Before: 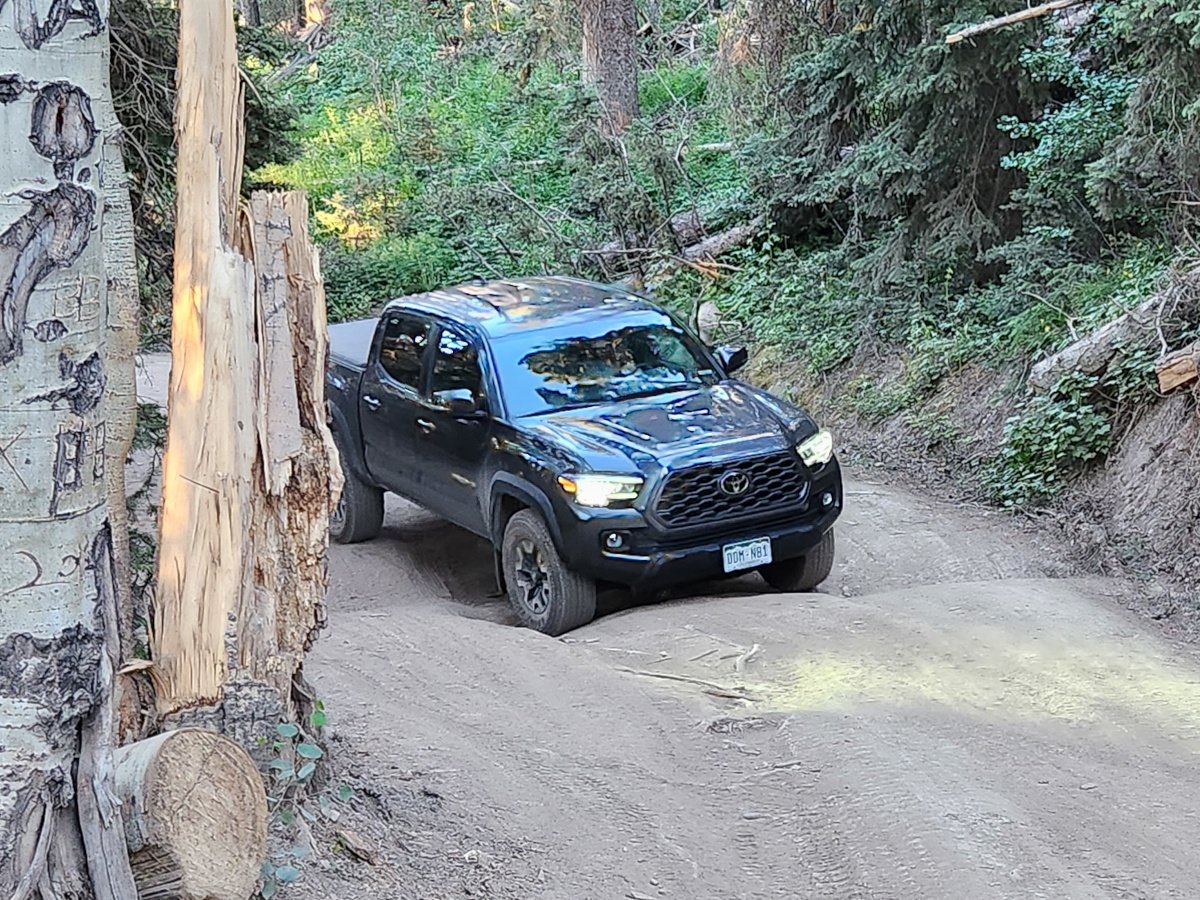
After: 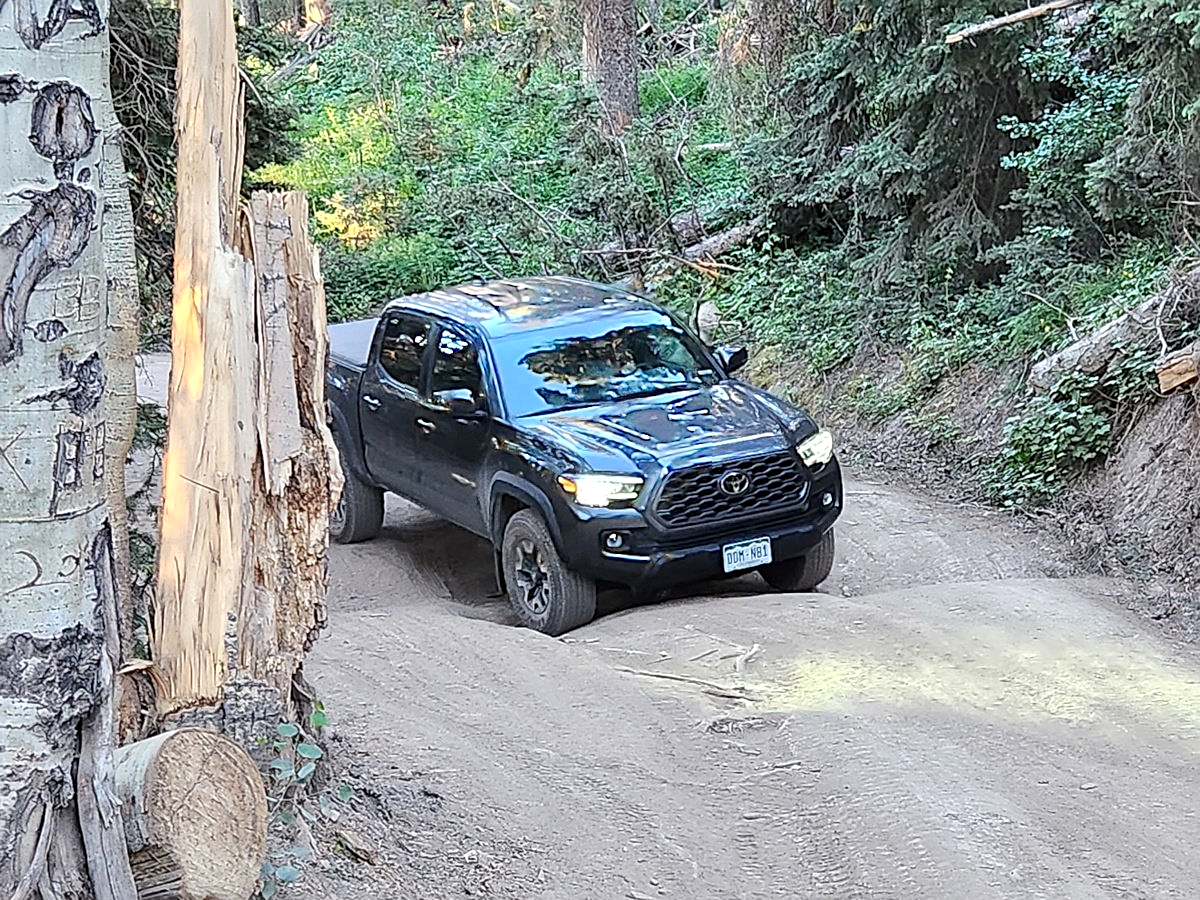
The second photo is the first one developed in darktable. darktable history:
sharpen: radius 2.167, amount 0.381, threshold 0
exposure: exposure 0.178 EV, compensate exposure bias true, compensate highlight preservation false
